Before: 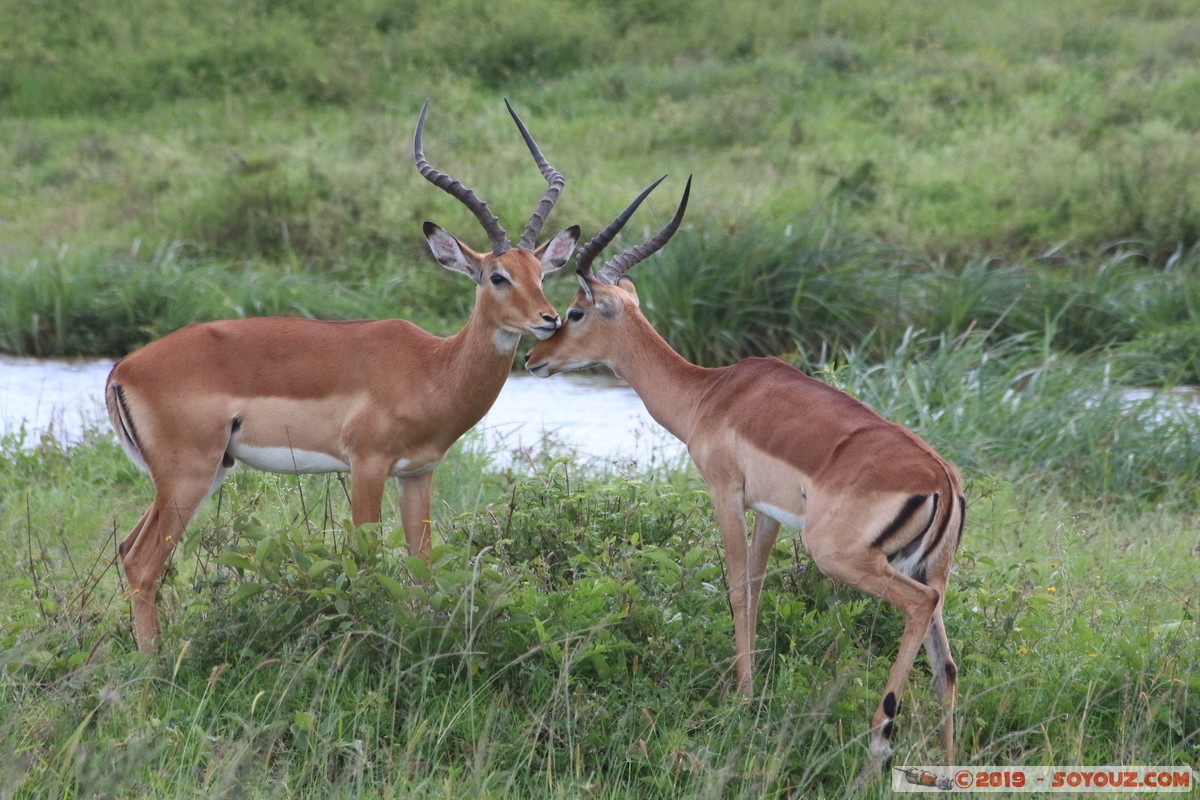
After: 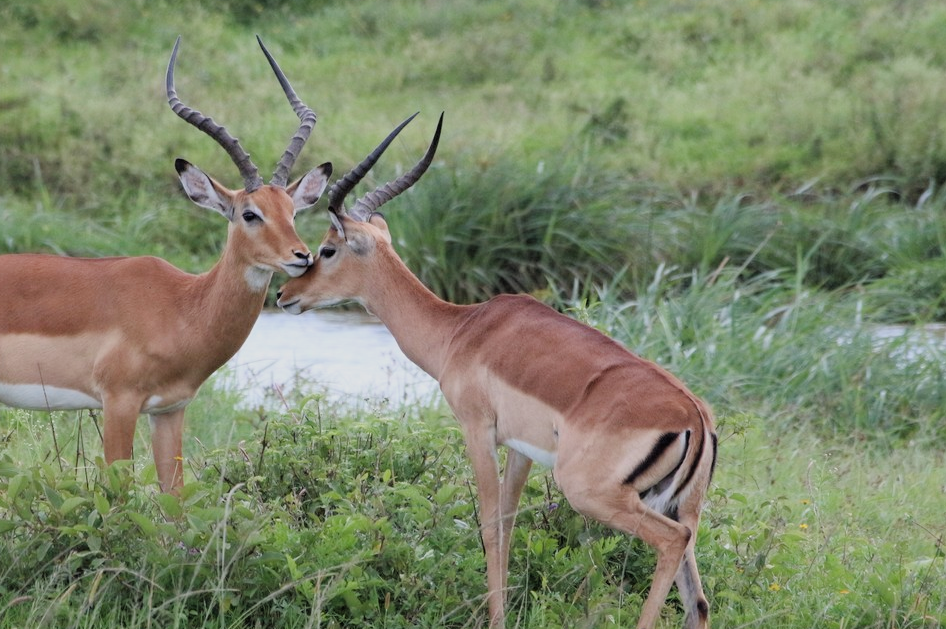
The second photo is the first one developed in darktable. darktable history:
crop and rotate: left 20.74%, top 7.912%, right 0.375%, bottom 13.378%
filmic rgb: black relative exposure -4.88 EV, hardness 2.82
exposure: black level correction 0.001, exposure 0.3 EV, compensate highlight preservation false
